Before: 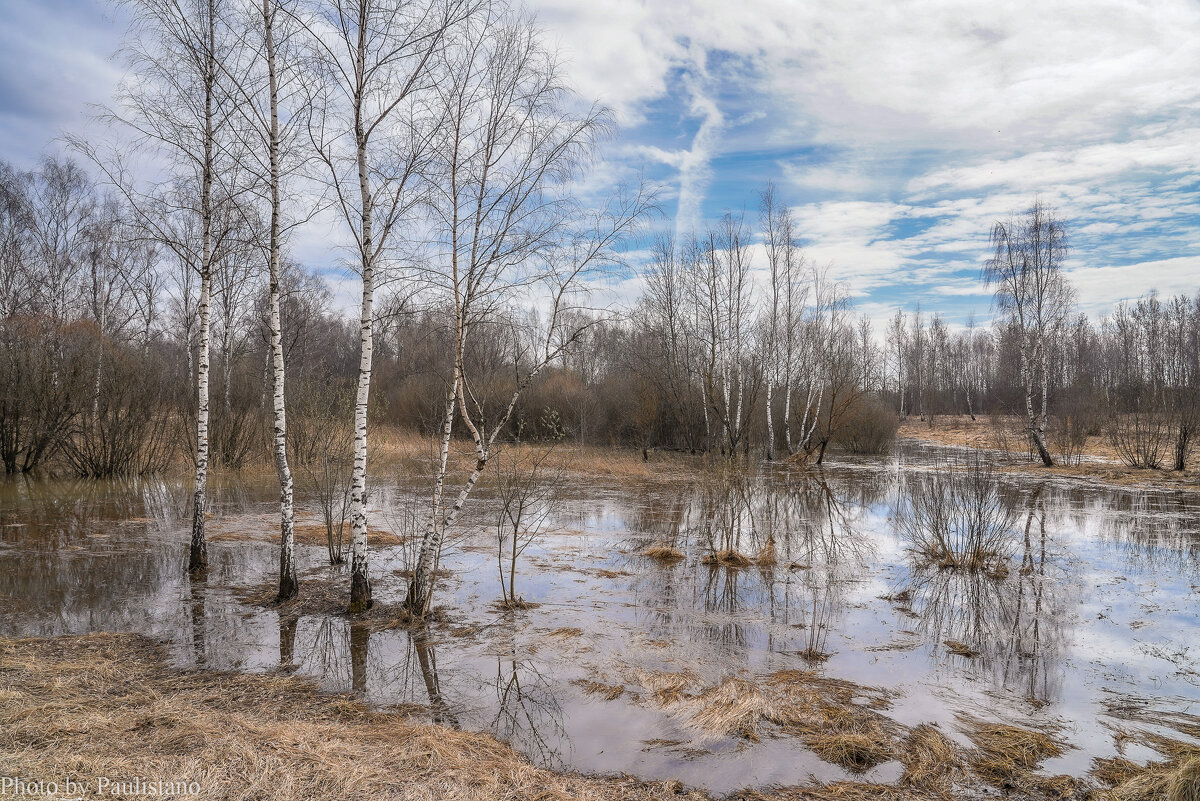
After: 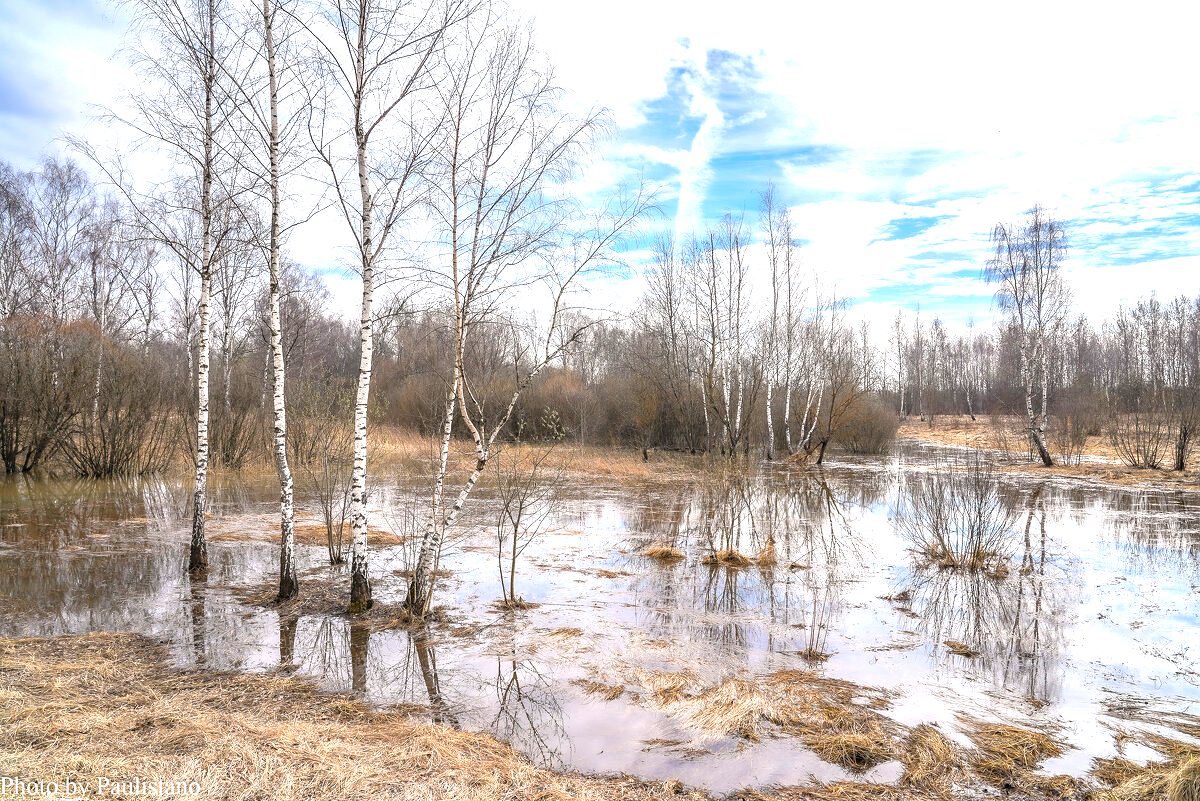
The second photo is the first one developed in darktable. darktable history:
exposure: black level correction 0.001, exposure 1.052 EV, compensate highlight preservation false
contrast brightness saturation: saturation 0.102
